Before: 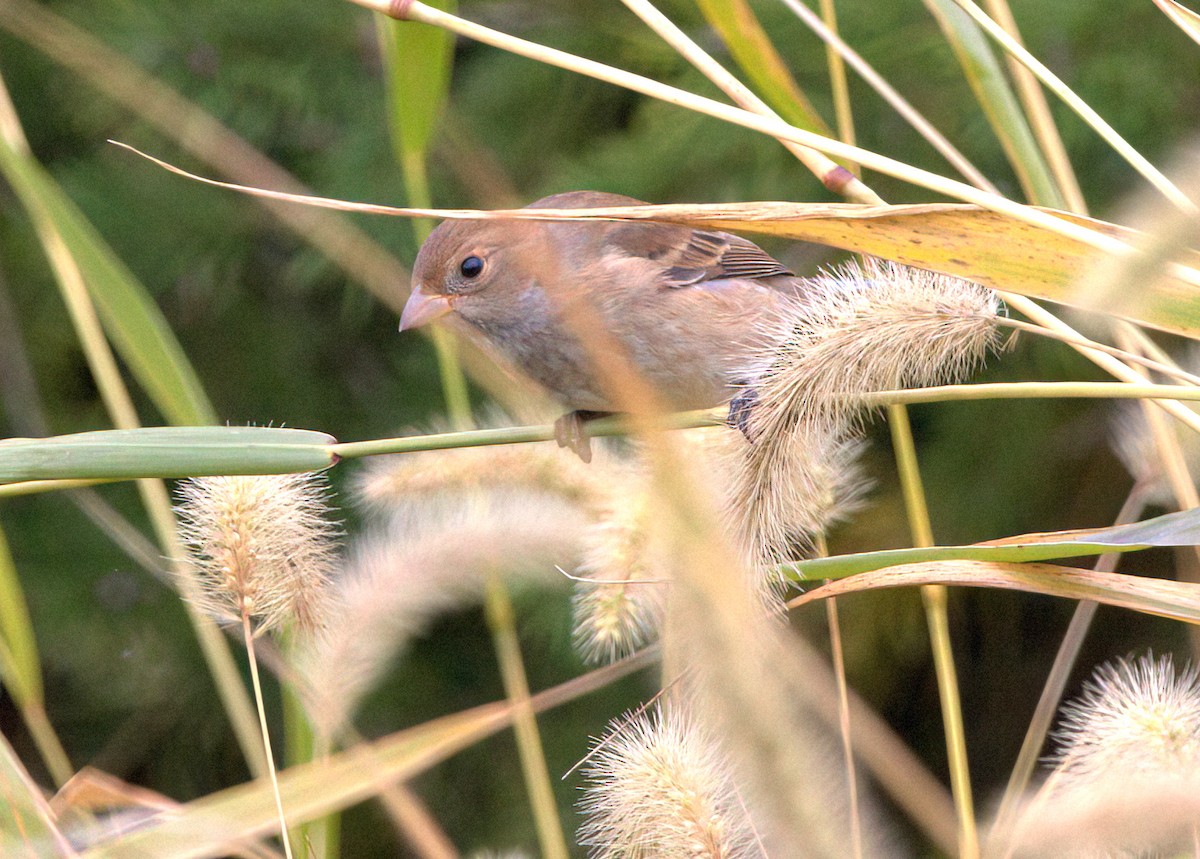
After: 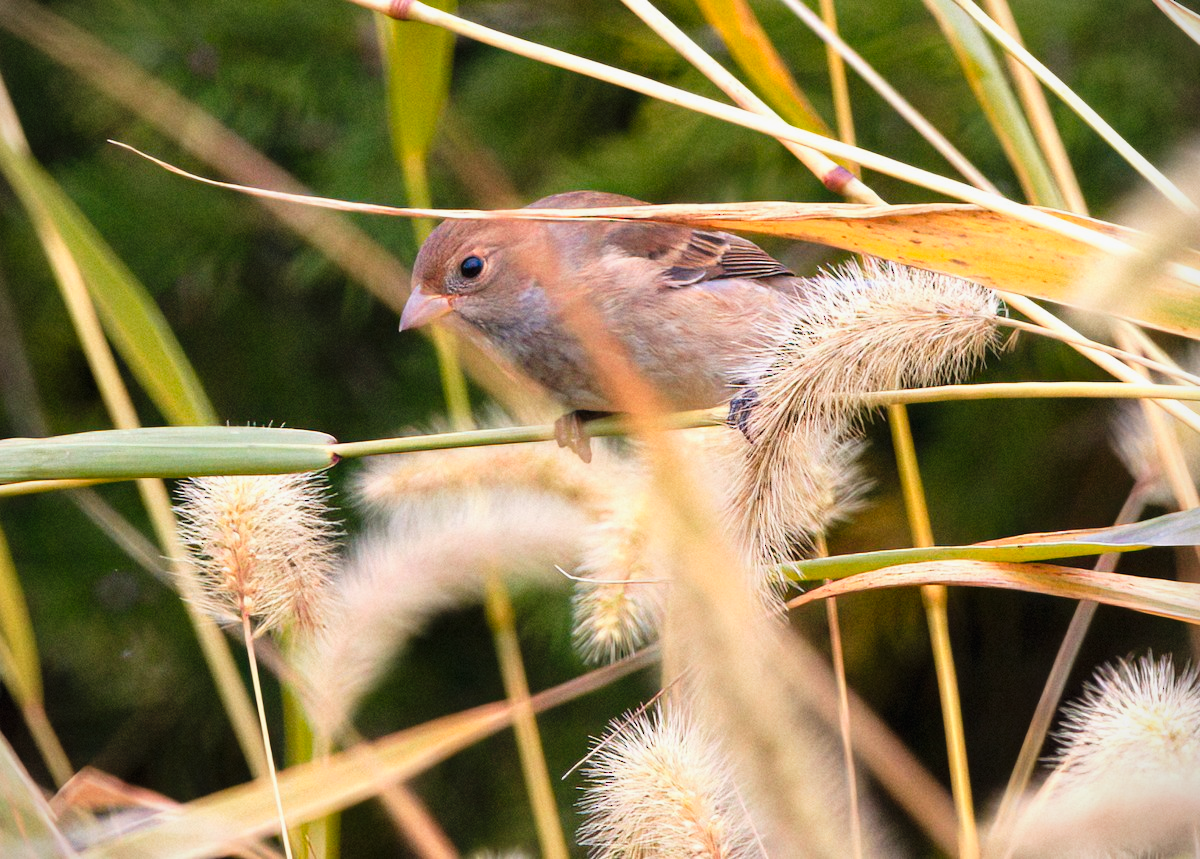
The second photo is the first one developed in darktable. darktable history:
vignetting: fall-off start 92.34%
color zones: curves: ch1 [(0.235, 0.558) (0.75, 0.5)]; ch2 [(0.25, 0.462) (0.749, 0.457)]
tone curve: curves: ch0 [(0.016, 0.011) (0.21, 0.113) (0.515, 0.476) (0.78, 0.795) (1, 0.981)], preserve colors none
